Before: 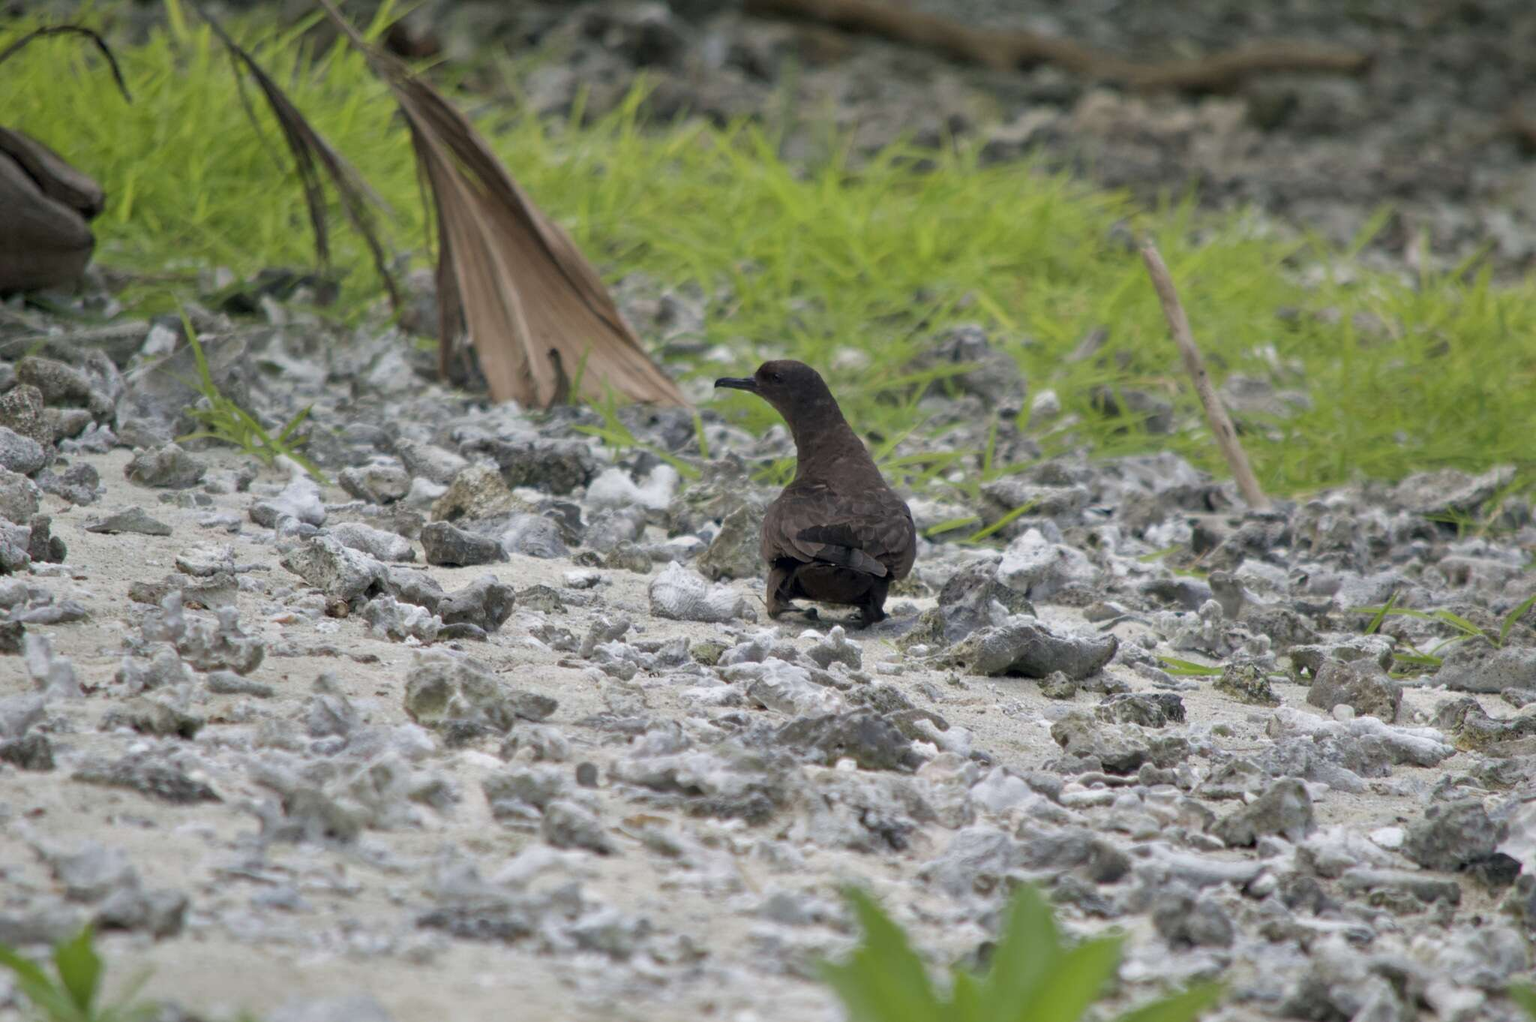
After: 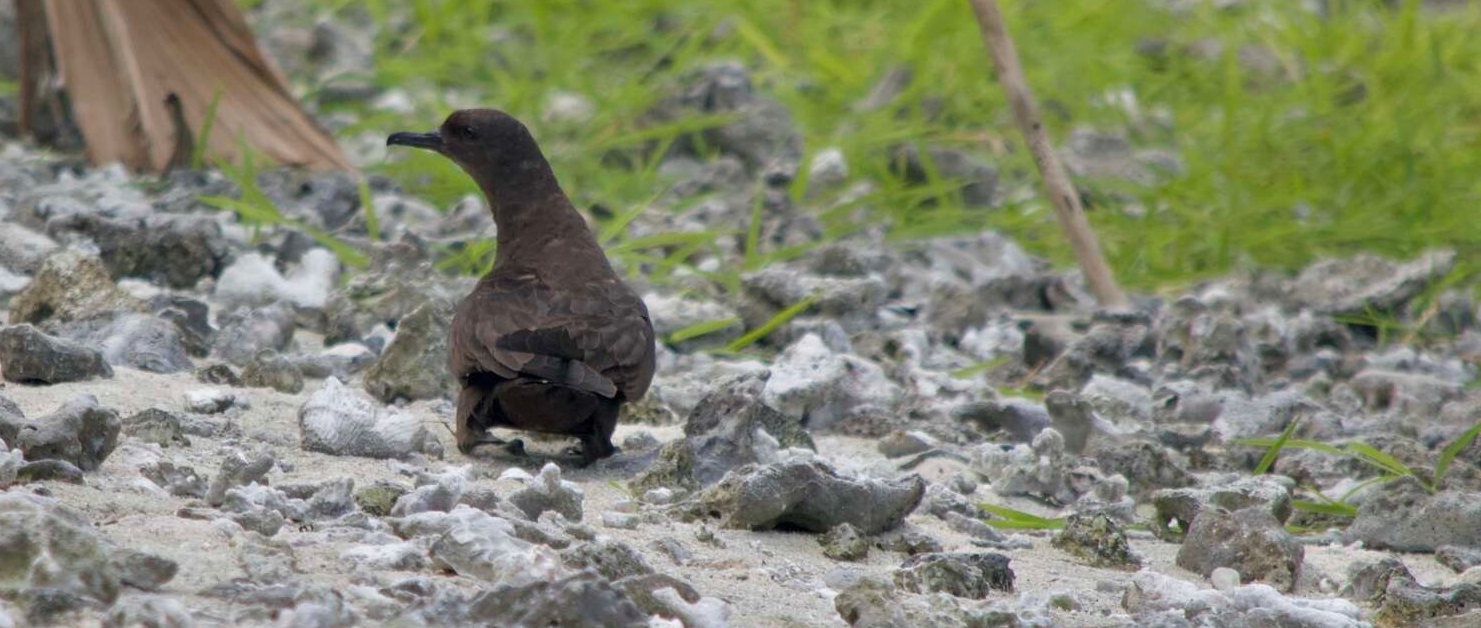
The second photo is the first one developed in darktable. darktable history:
crop and rotate: left 27.668%, top 27.34%, bottom 26.545%
shadows and highlights: shadows 29.28, highlights -29.44, low approximation 0.01, soften with gaussian
